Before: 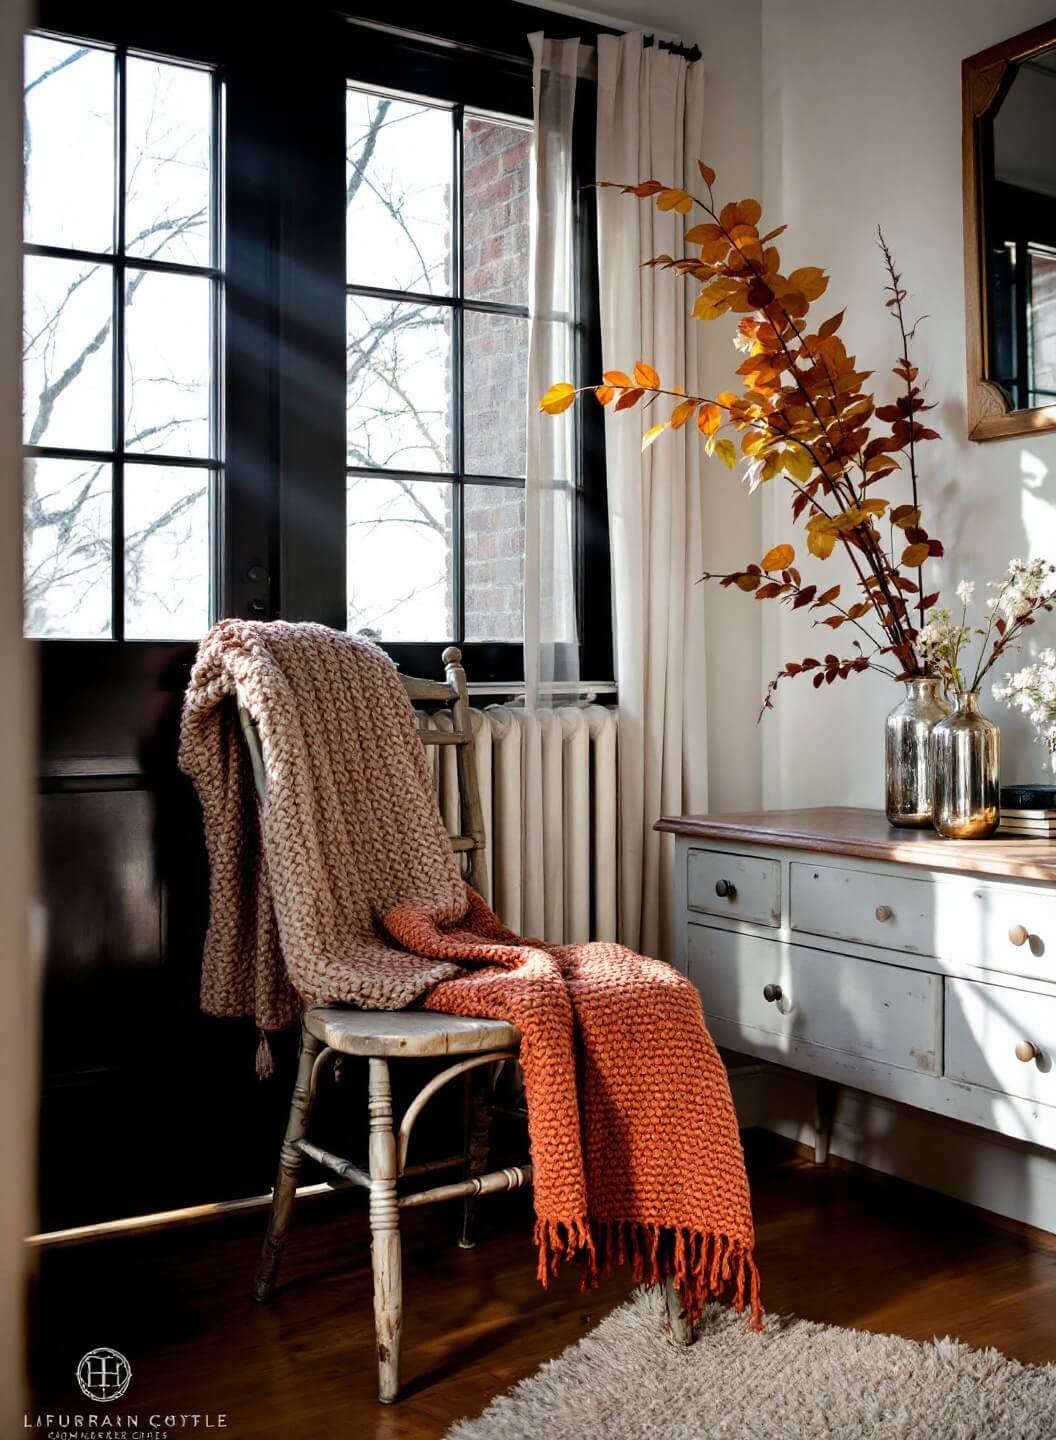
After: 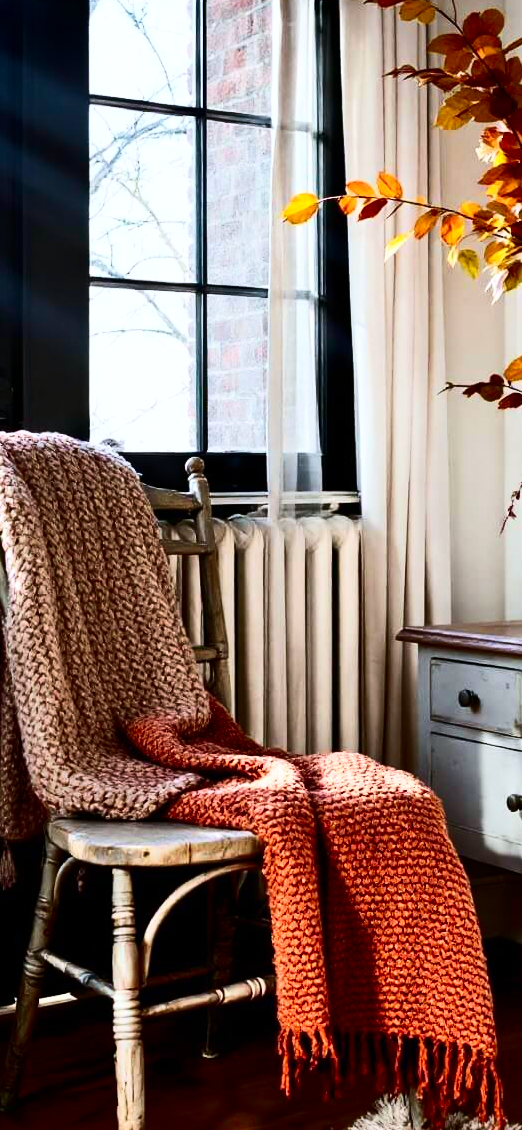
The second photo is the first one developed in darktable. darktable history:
white balance: red 0.983, blue 1.036
color balance rgb: global vibrance 10%
contrast brightness saturation: contrast 0.4, brightness 0.05, saturation 0.25
crop and rotate: angle 0.02°, left 24.353%, top 13.219%, right 26.156%, bottom 8.224%
velvia: on, module defaults
